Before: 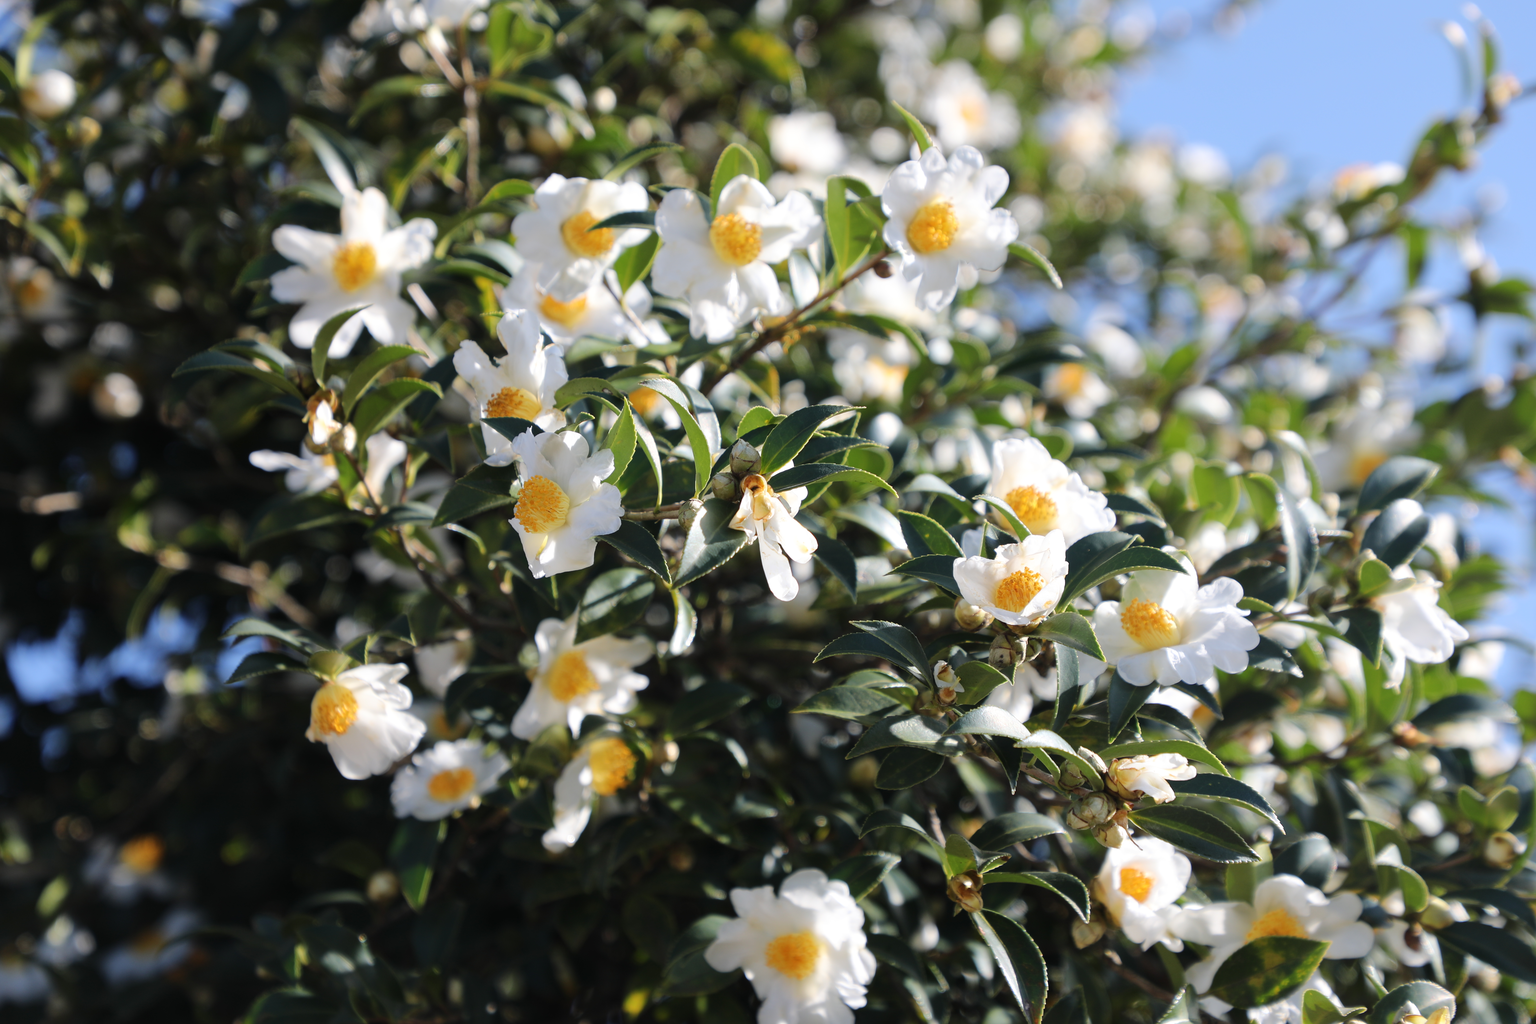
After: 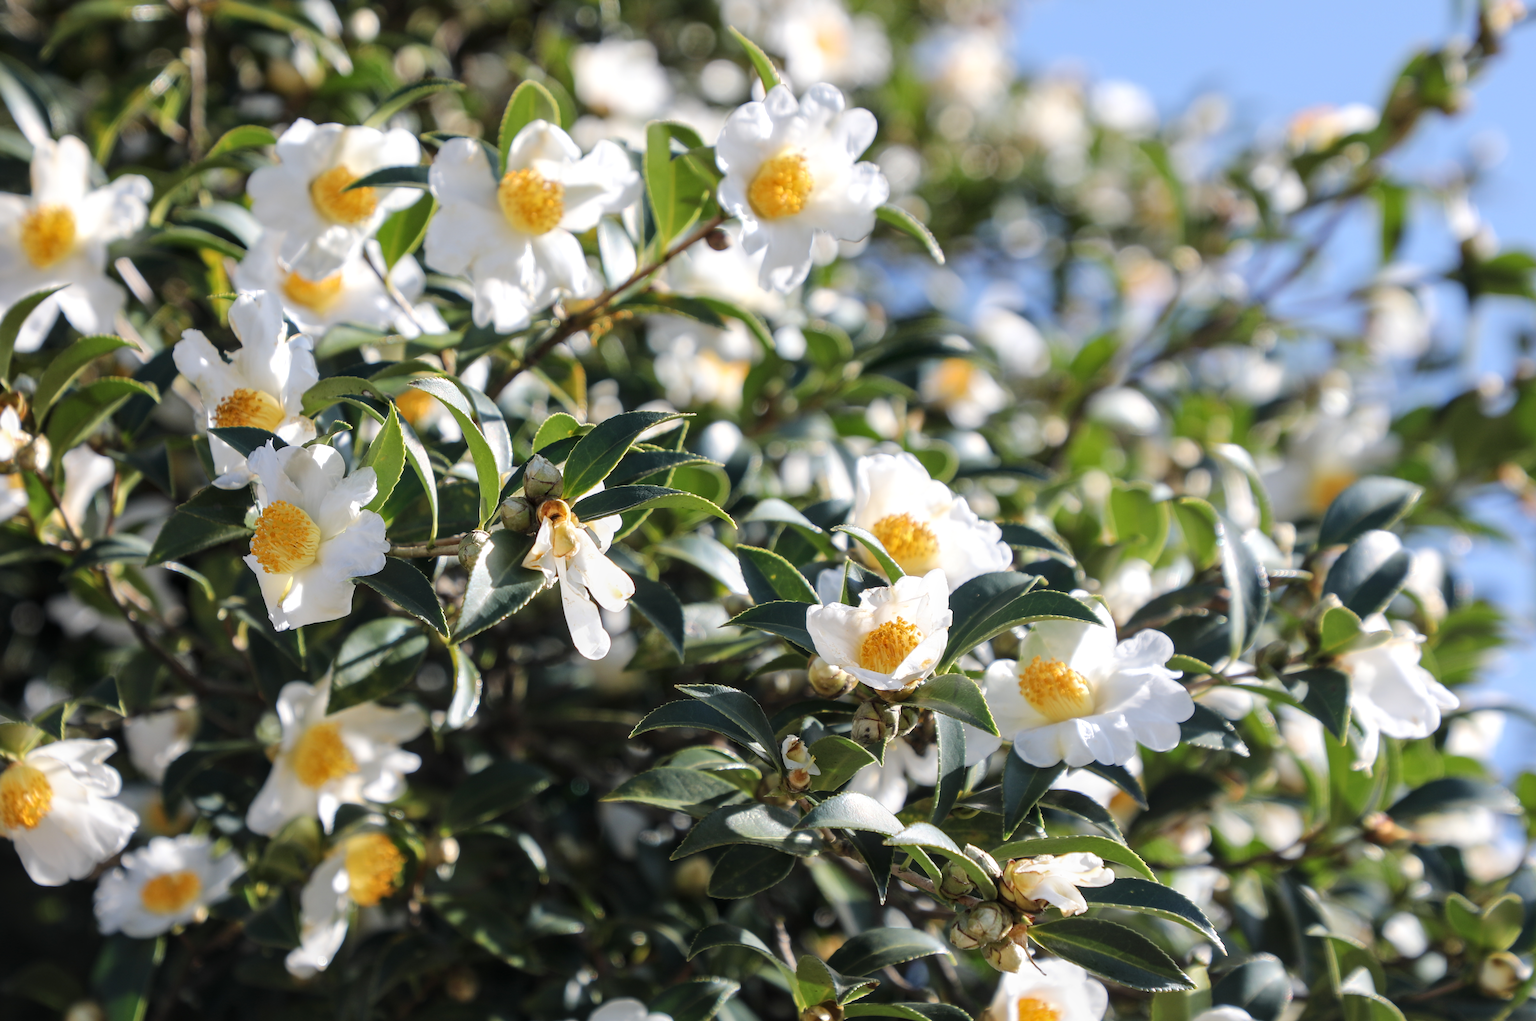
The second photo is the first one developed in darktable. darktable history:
local contrast: on, module defaults
crop and rotate: left 20.626%, top 7.863%, right 0.404%, bottom 13.345%
